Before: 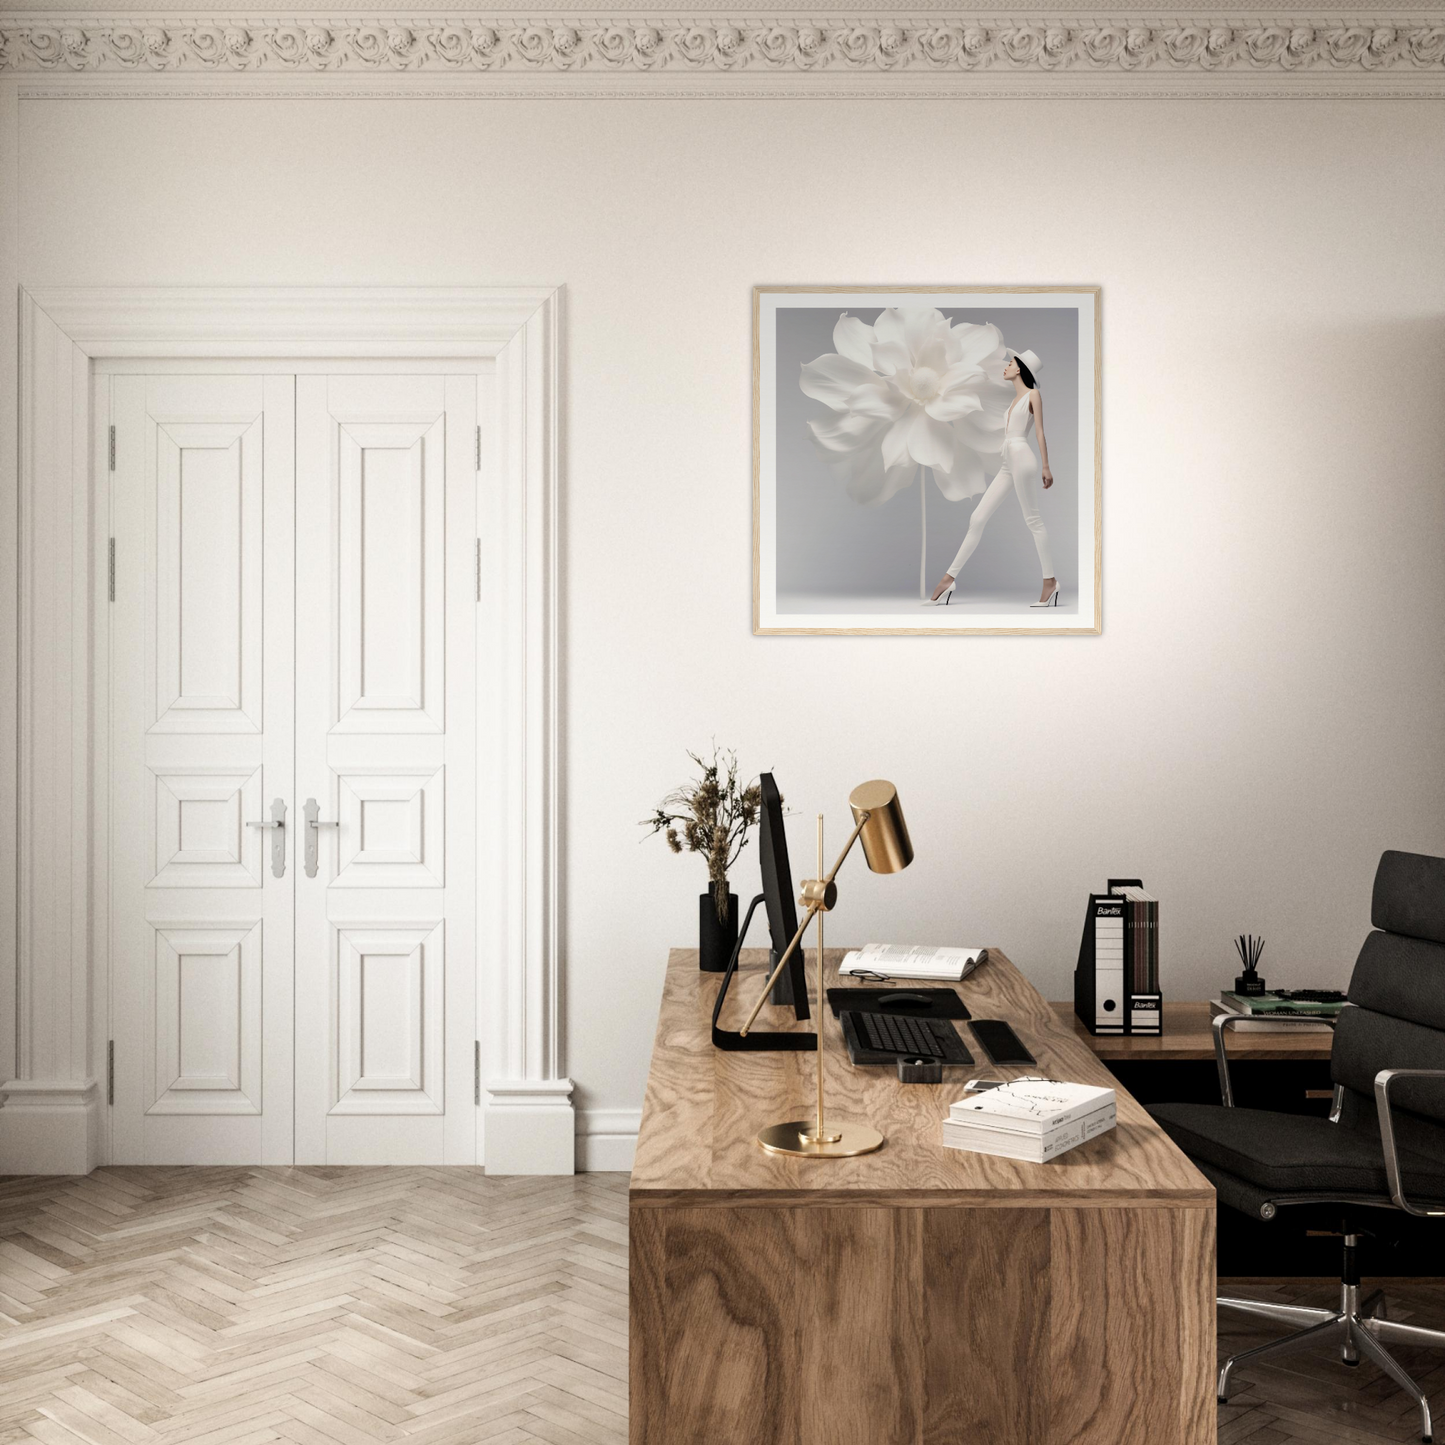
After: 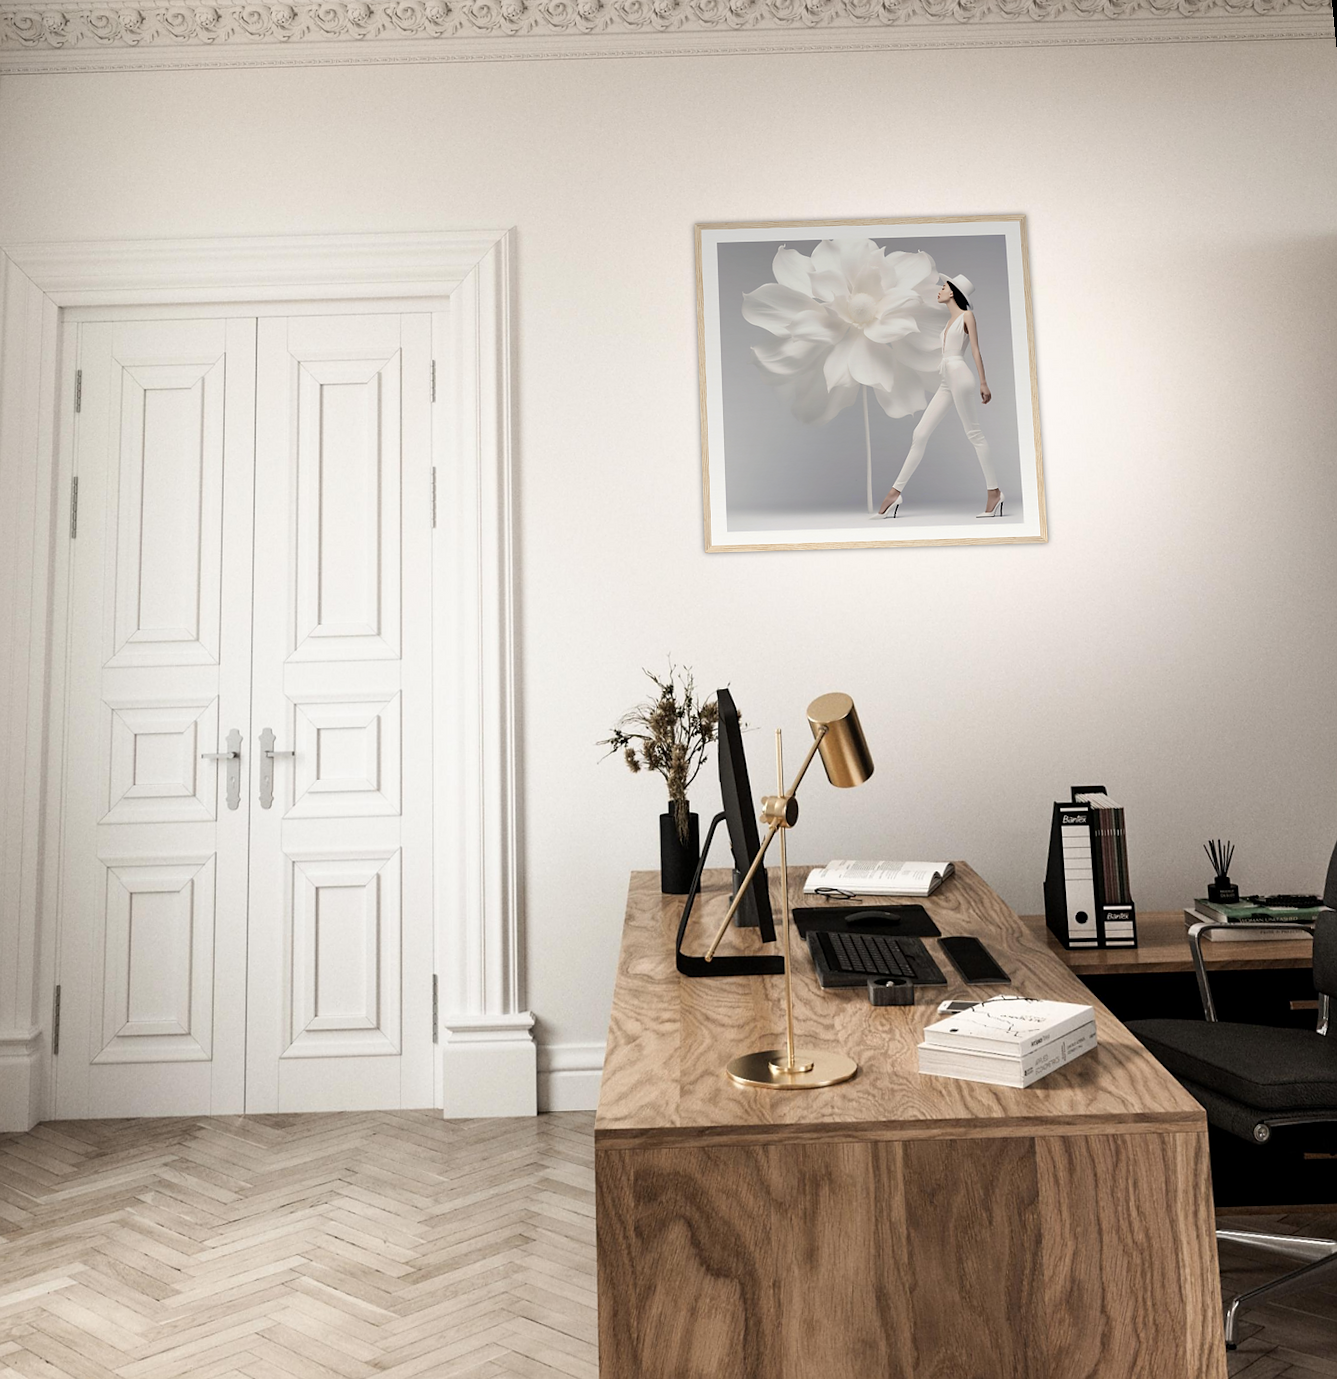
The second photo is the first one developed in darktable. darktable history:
sharpen: radius 1
rotate and perspective: rotation -1.68°, lens shift (vertical) -0.146, crop left 0.049, crop right 0.912, crop top 0.032, crop bottom 0.96
